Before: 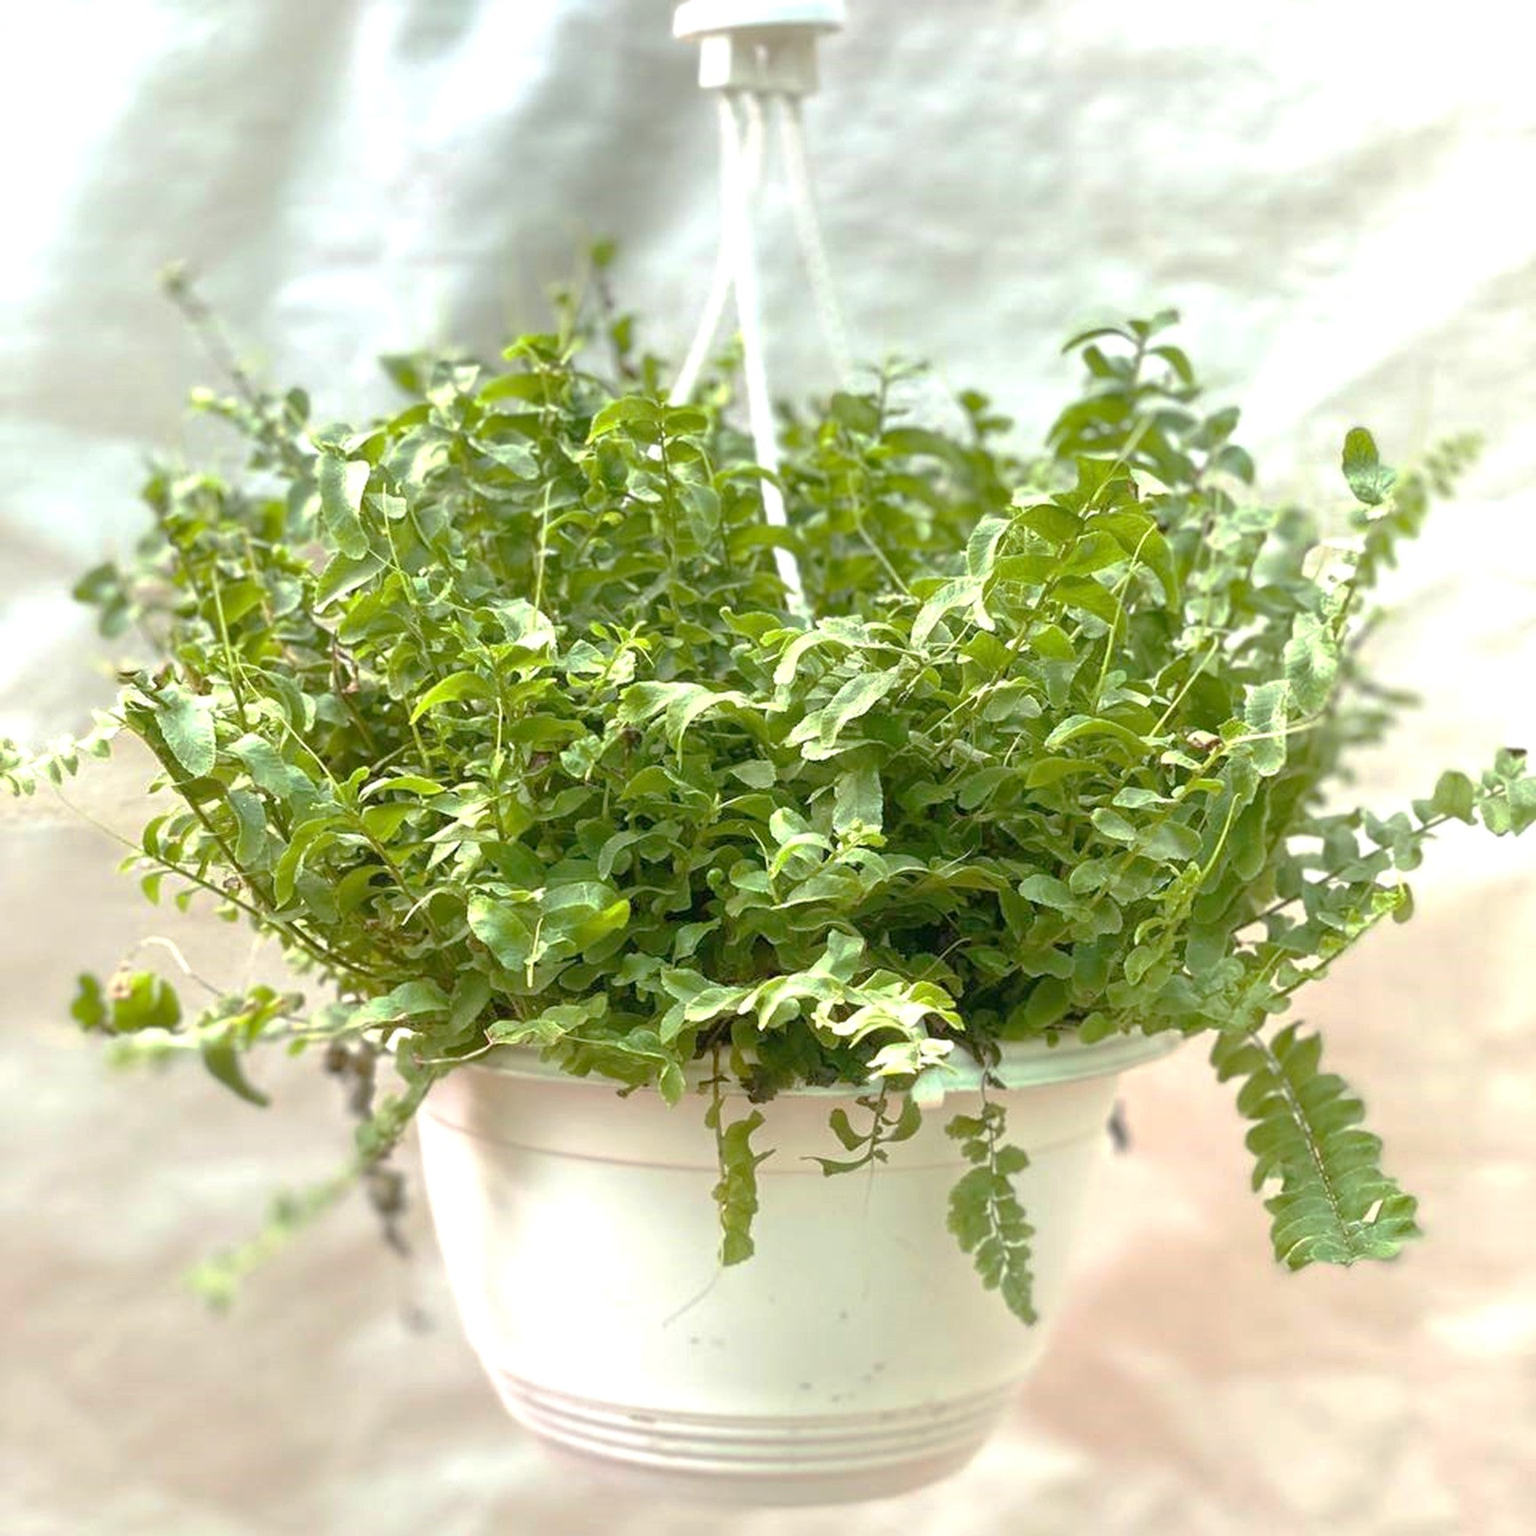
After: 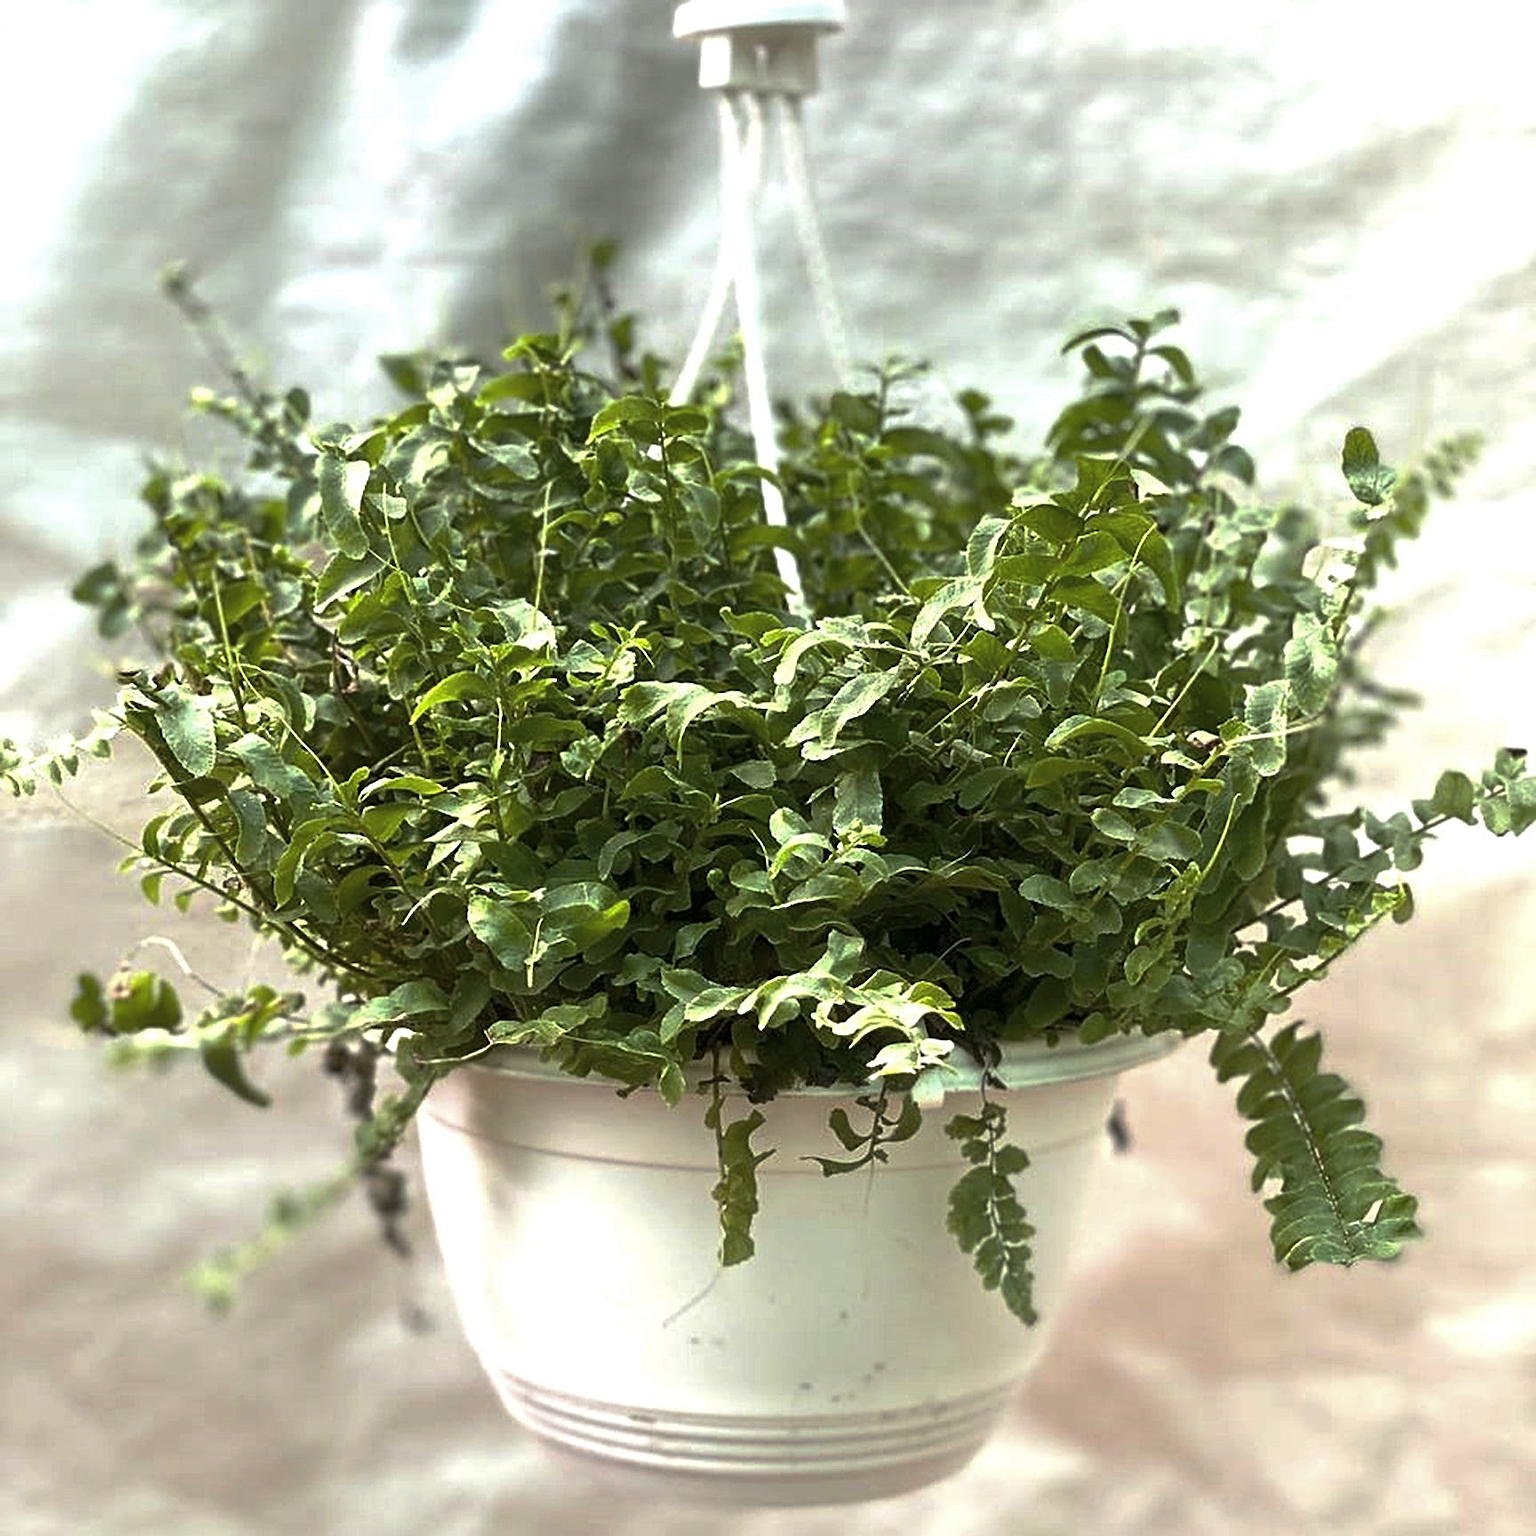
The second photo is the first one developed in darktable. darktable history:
levels: levels [0, 0.618, 1]
sharpen: on, module defaults
